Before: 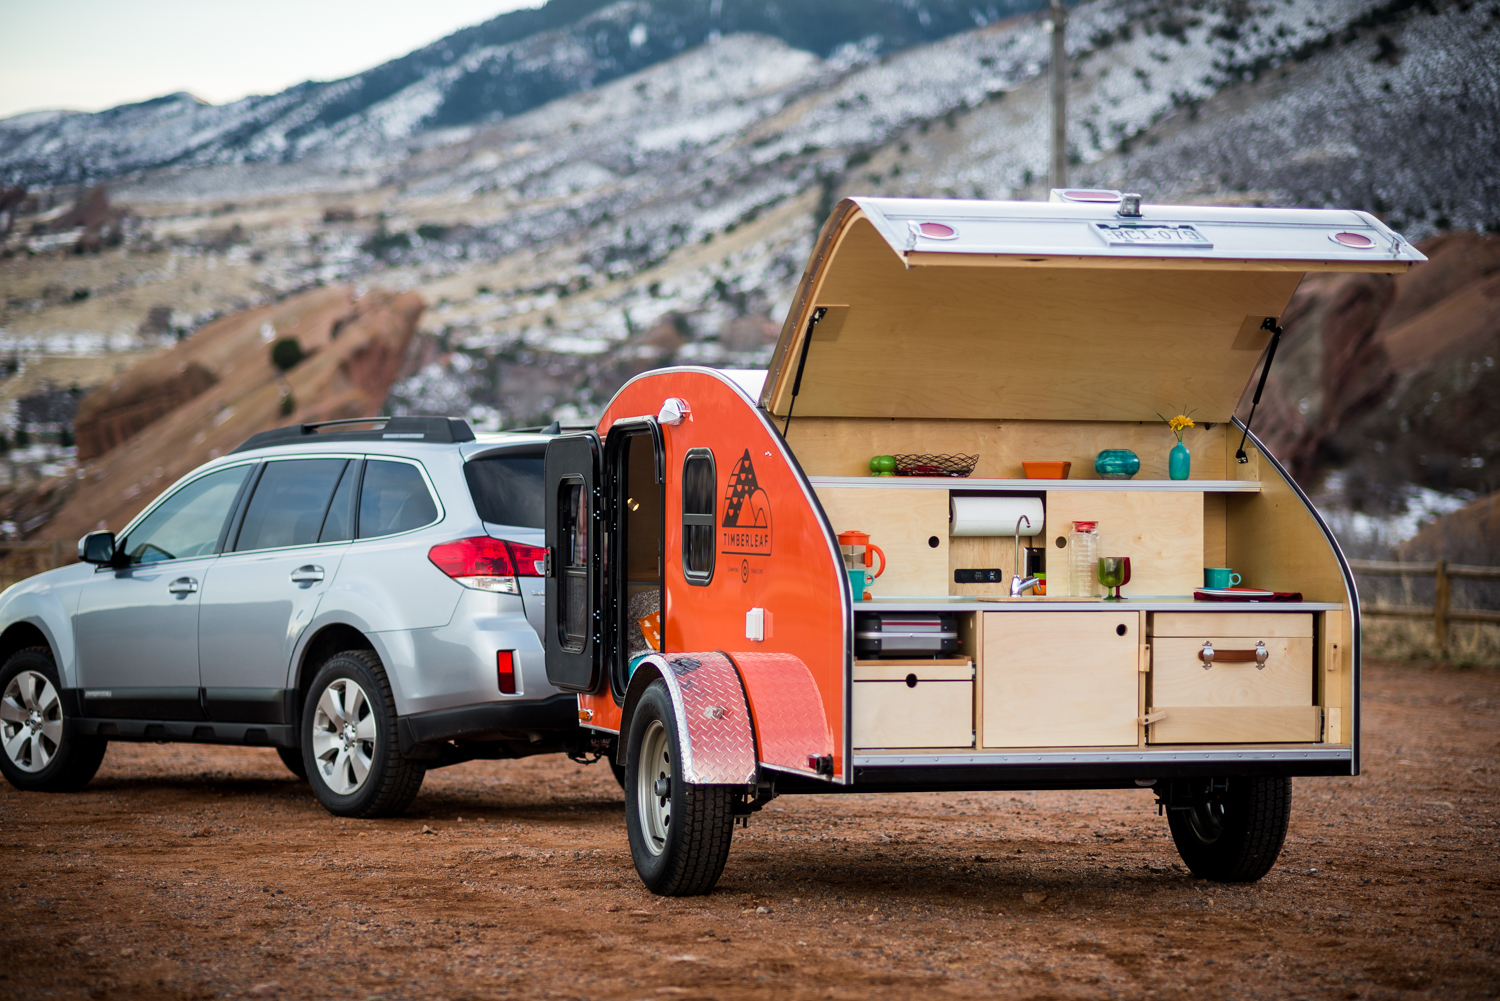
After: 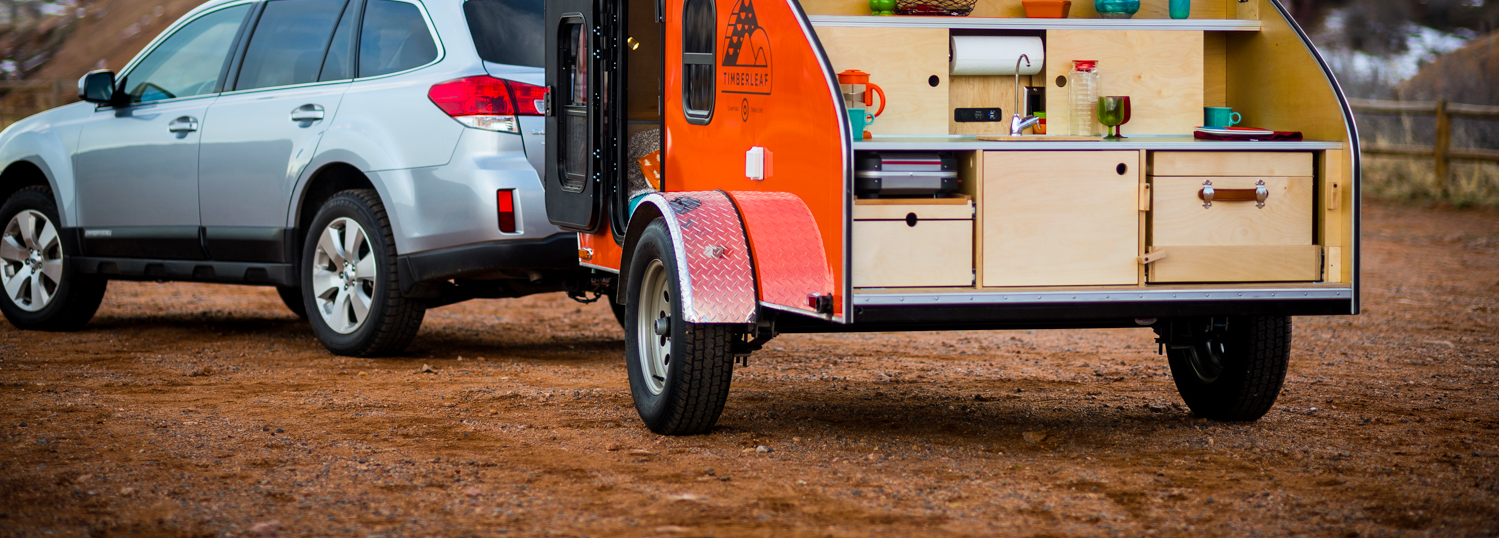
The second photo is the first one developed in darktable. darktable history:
shadows and highlights: shadows 37.27, highlights -28.18, soften with gaussian
crop and rotate: top 46.237%
white balance: red 0.986, blue 1.01
color balance rgb: linear chroma grading › global chroma 8.33%, perceptual saturation grading › global saturation 18.52%, global vibrance 7.87%
